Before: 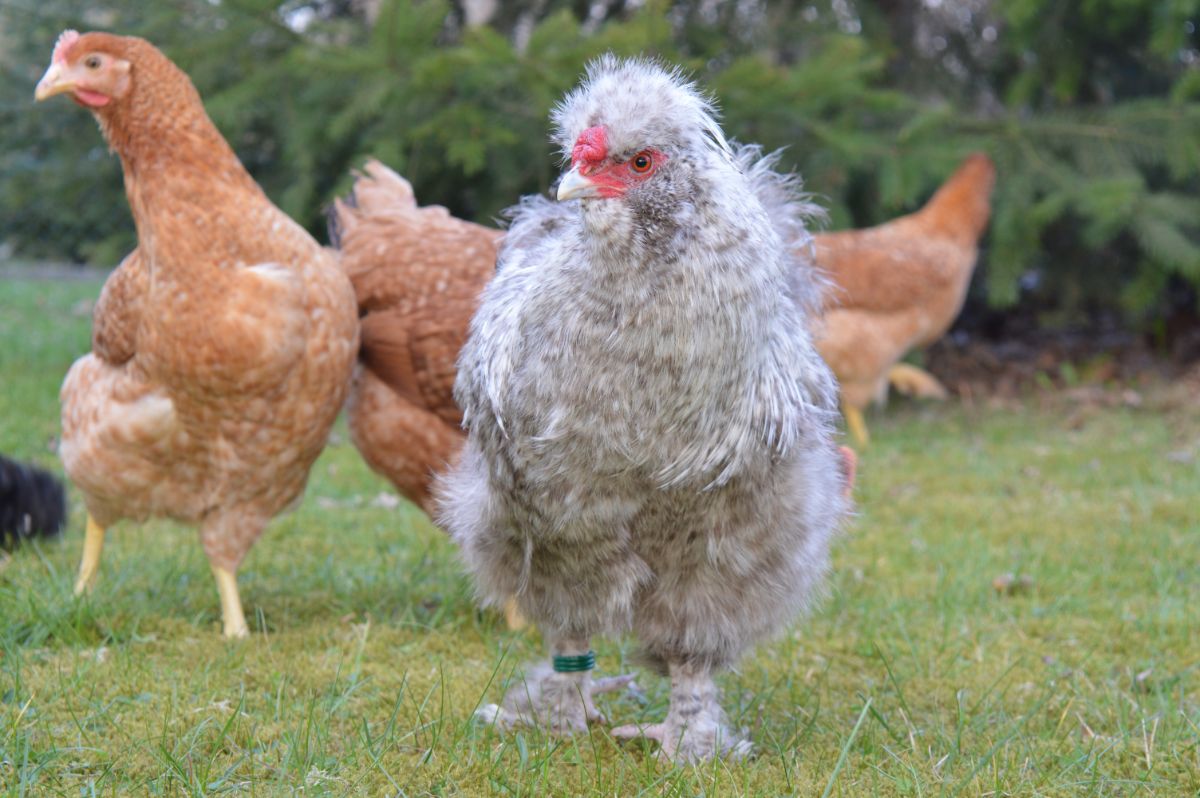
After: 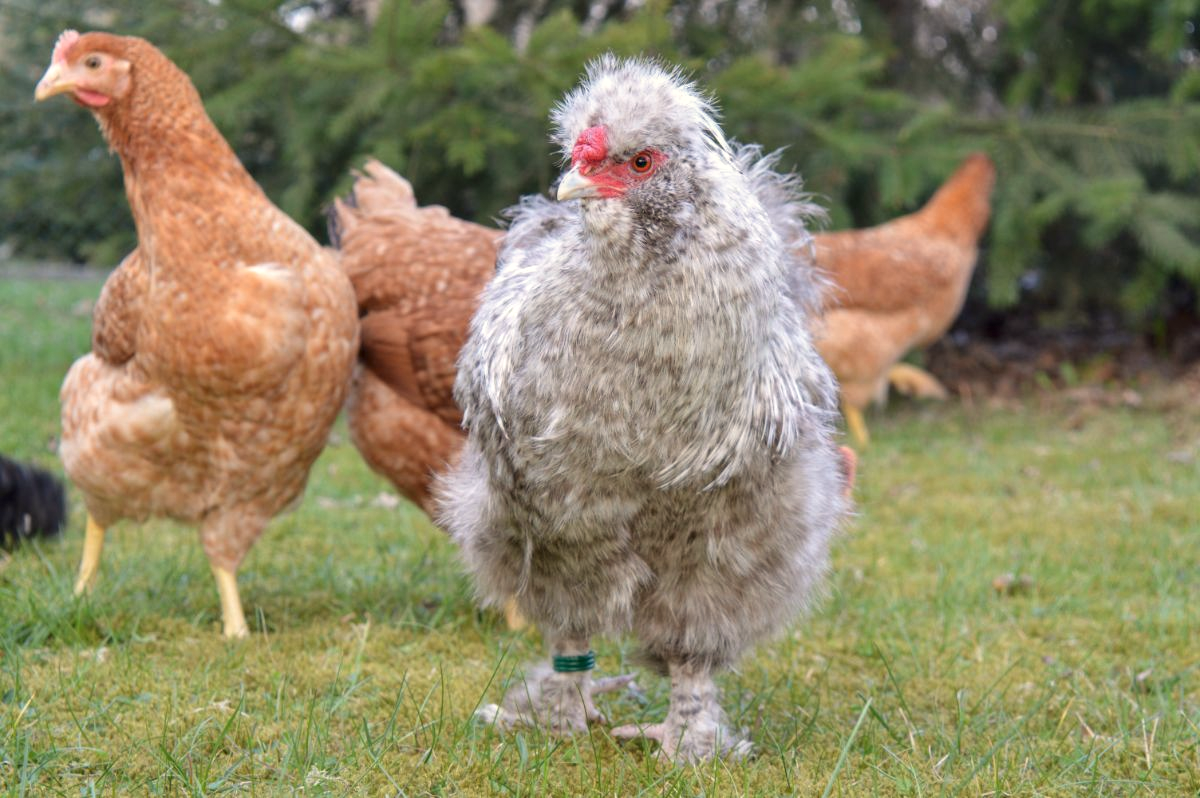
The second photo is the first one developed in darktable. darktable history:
white balance: red 1.045, blue 0.932
local contrast: on, module defaults
